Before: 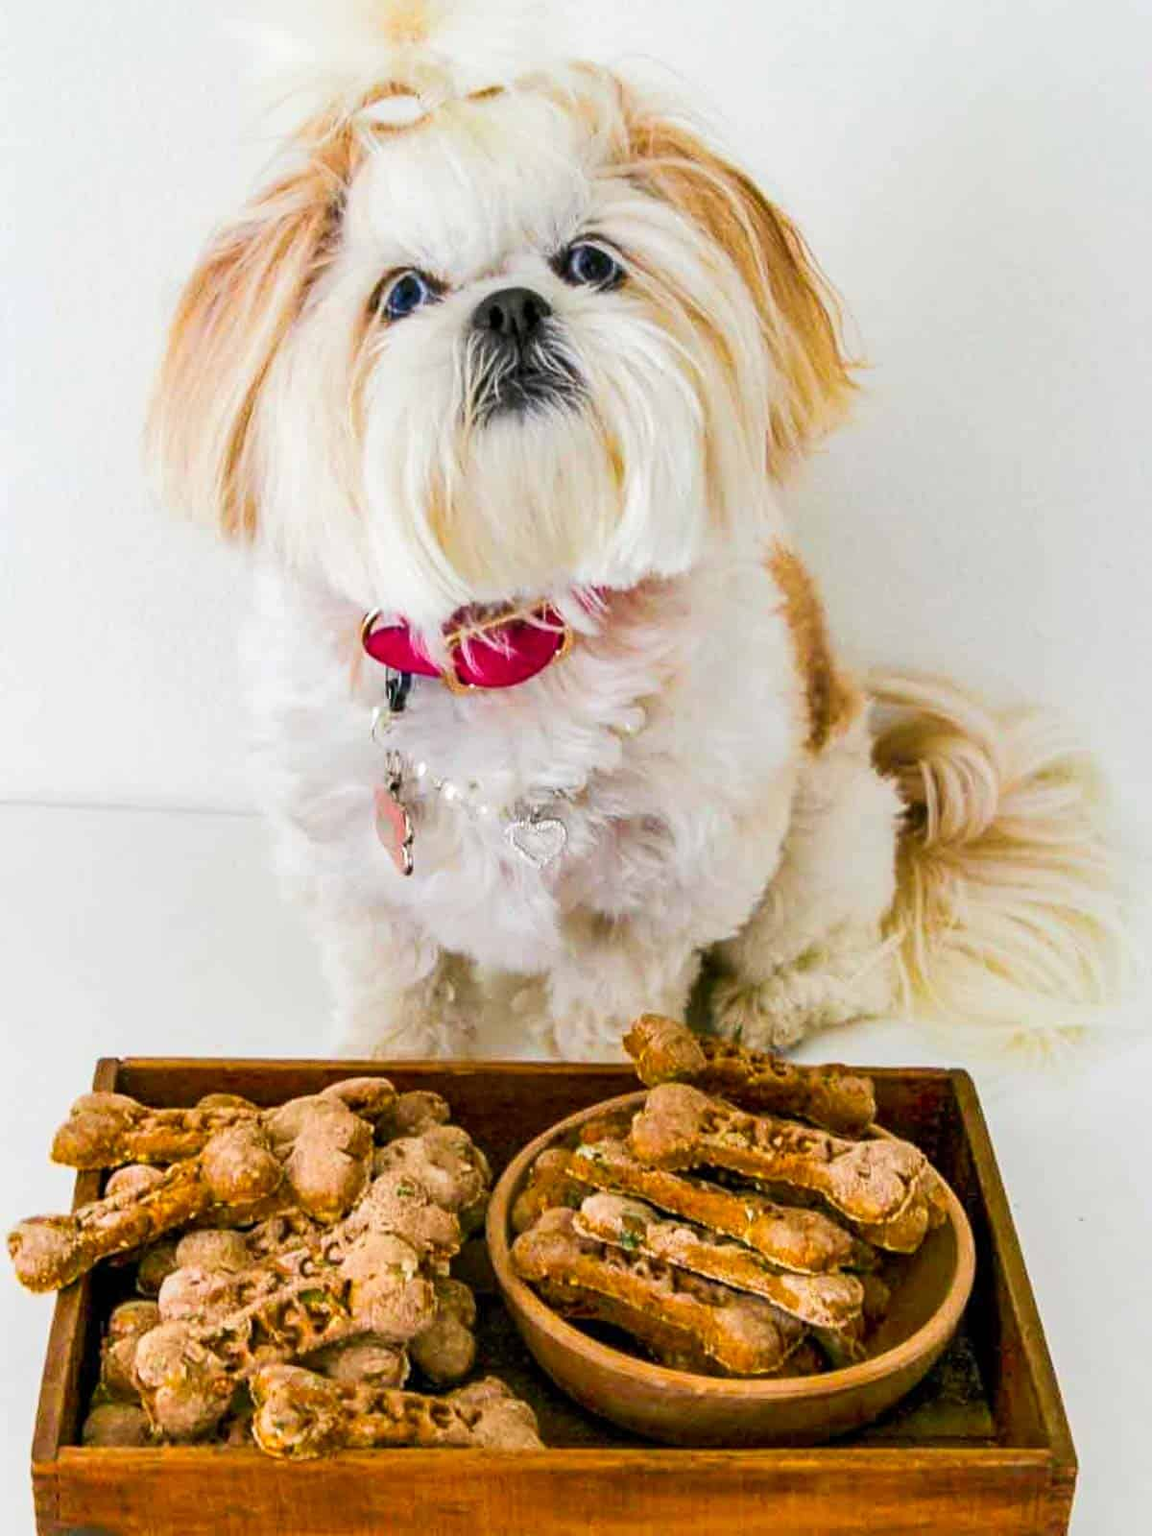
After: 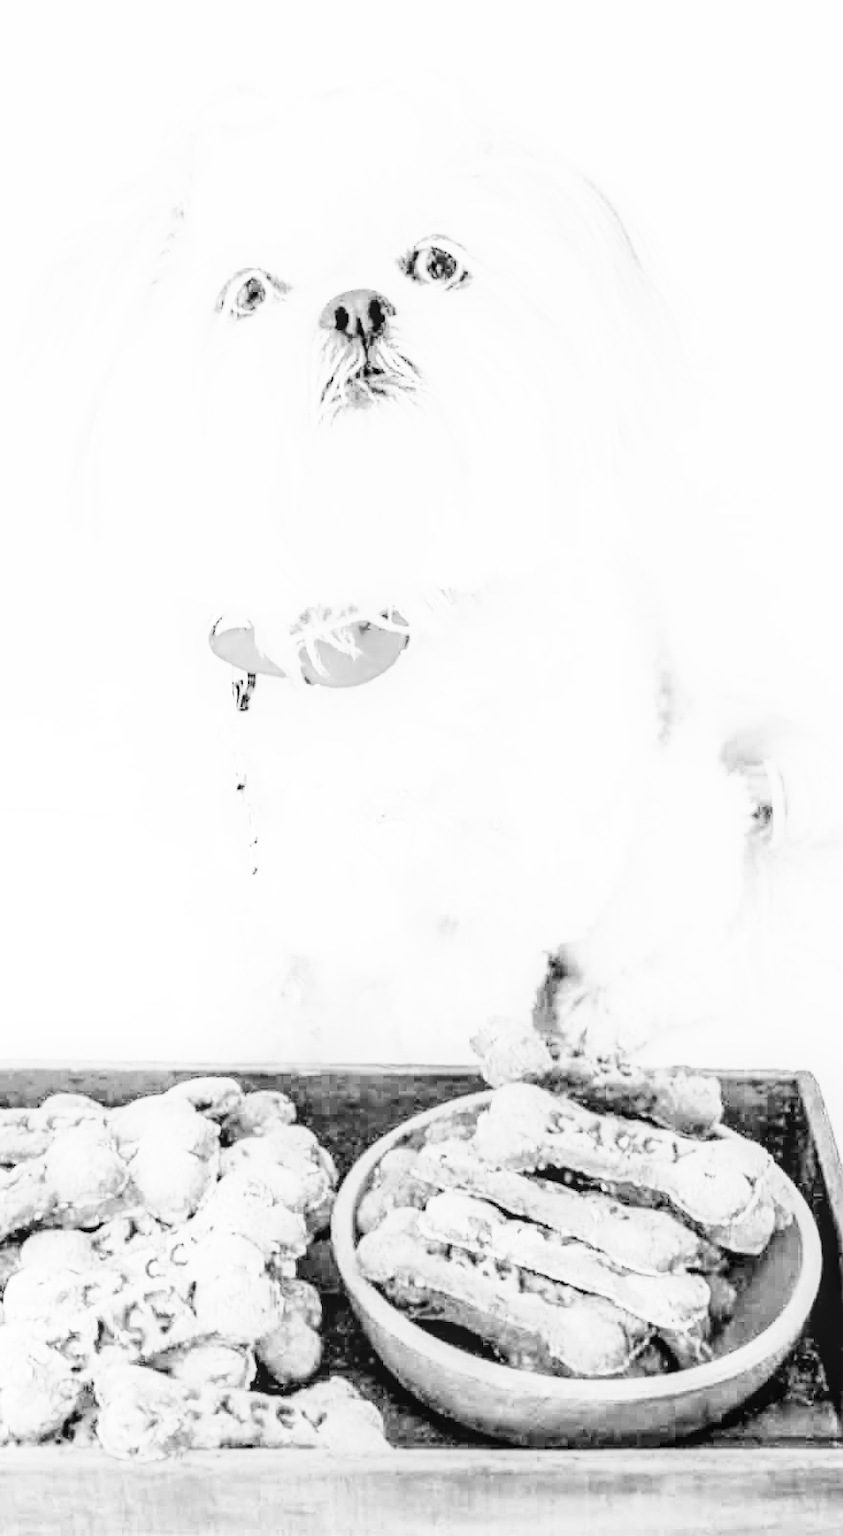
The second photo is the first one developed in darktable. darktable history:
shadows and highlights: shadows -23.08, highlights 46.15, soften with gaussian
monochrome: on, module defaults
exposure: black level correction 0.001, exposure 1.84 EV, compensate highlight preservation false
base curve: curves: ch0 [(0, 0) (0.012, 0.01) (0.073, 0.168) (0.31, 0.711) (0.645, 0.957) (1, 1)], preserve colors none
contrast brightness saturation: contrast -0.08, brightness -0.04, saturation -0.11
local contrast: detail 130%
crop: left 13.443%, right 13.31%
